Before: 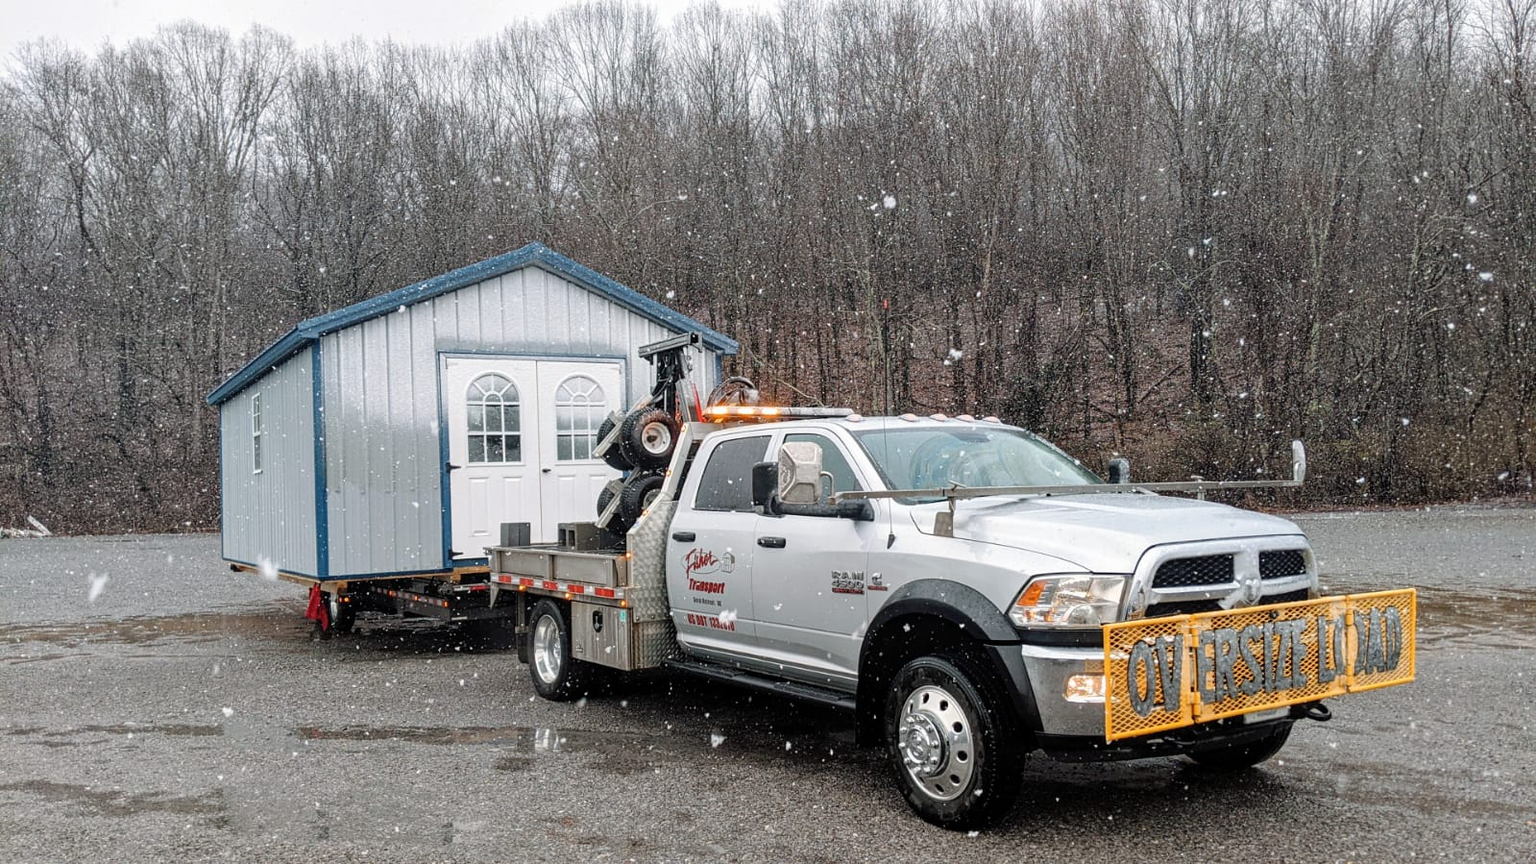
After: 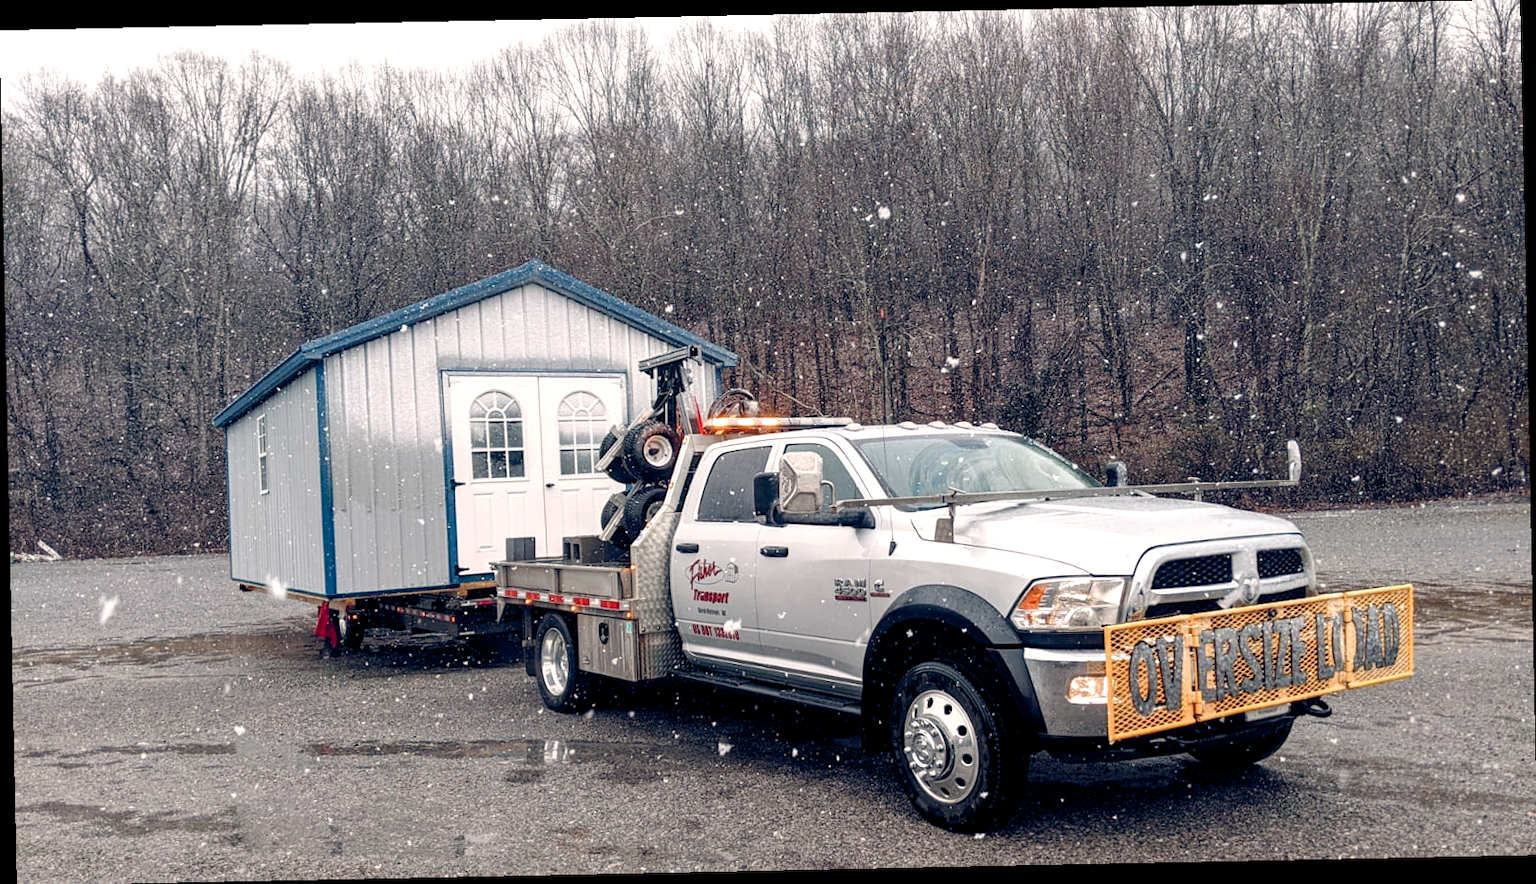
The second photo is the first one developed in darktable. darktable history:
color balance rgb: highlights gain › chroma 2.94%, highlights gain › hue 60.57°, global offset › chroma 0.25%, global offset › hue 256.52°, perceptual saturation grading › global saturation 20%, perceptual saturation grading › highlights -50%, perceptual saturation grading › shadows 30%, contrast 15%
rotate and perspective: rotation -1.17°, automatic cropping off
